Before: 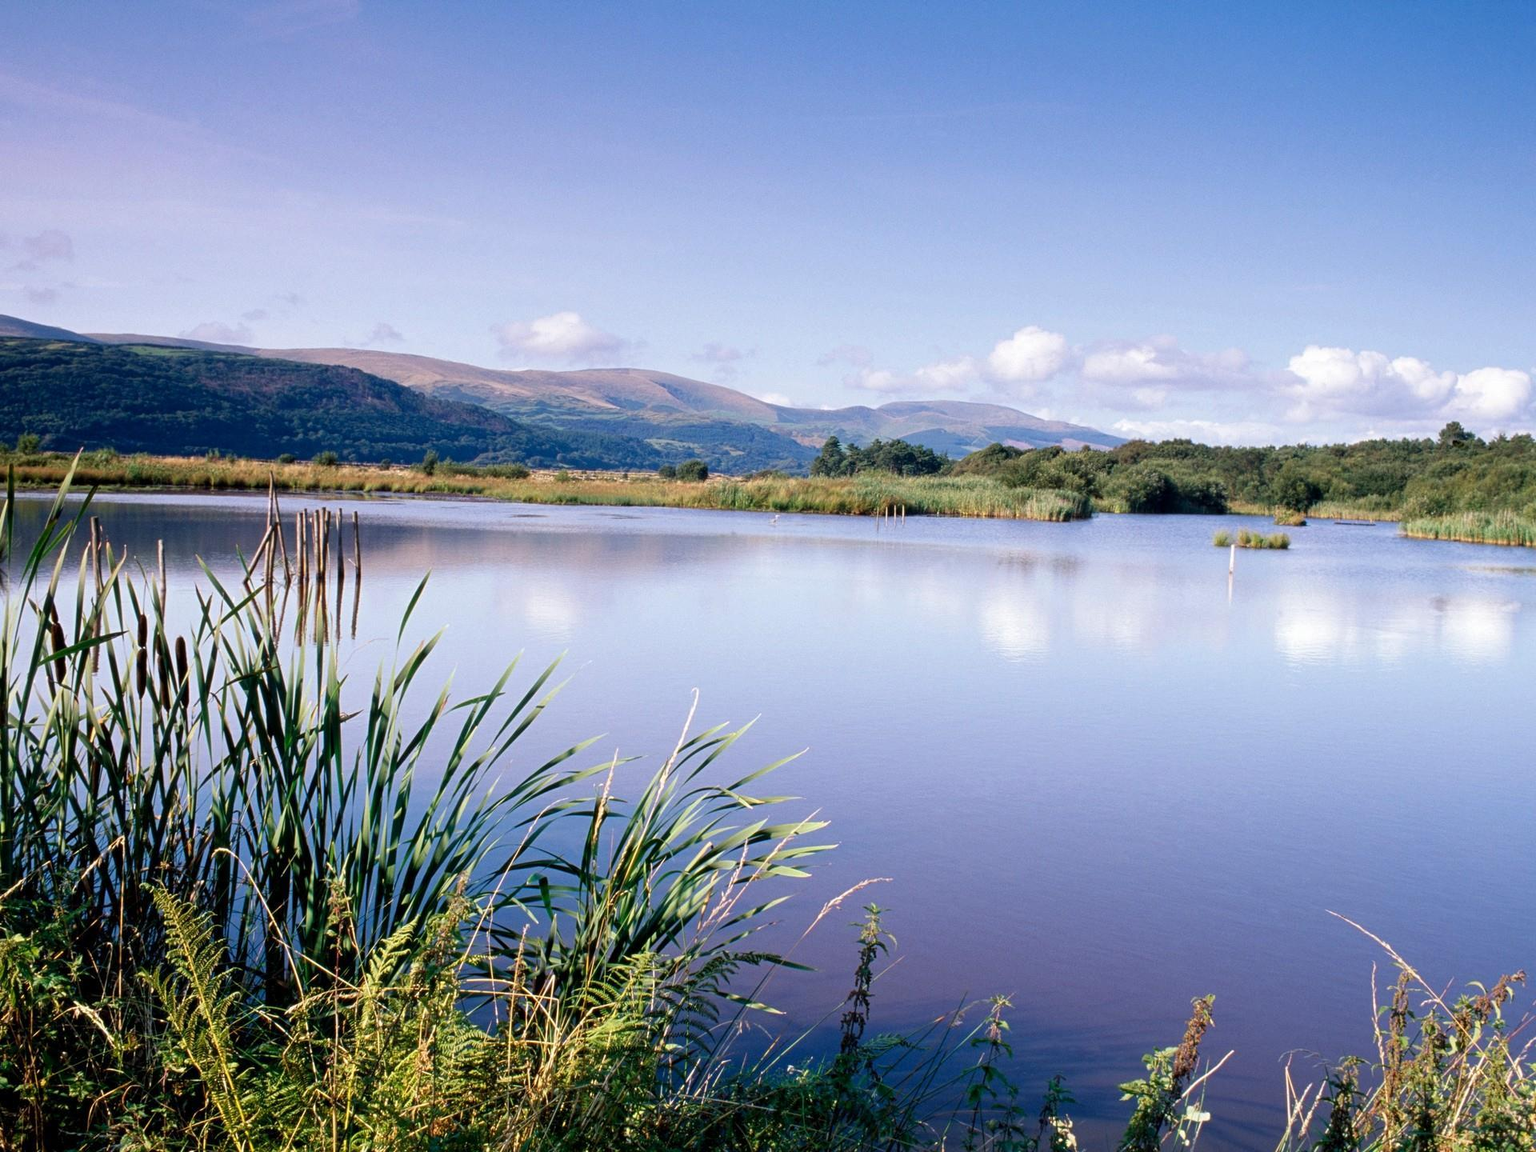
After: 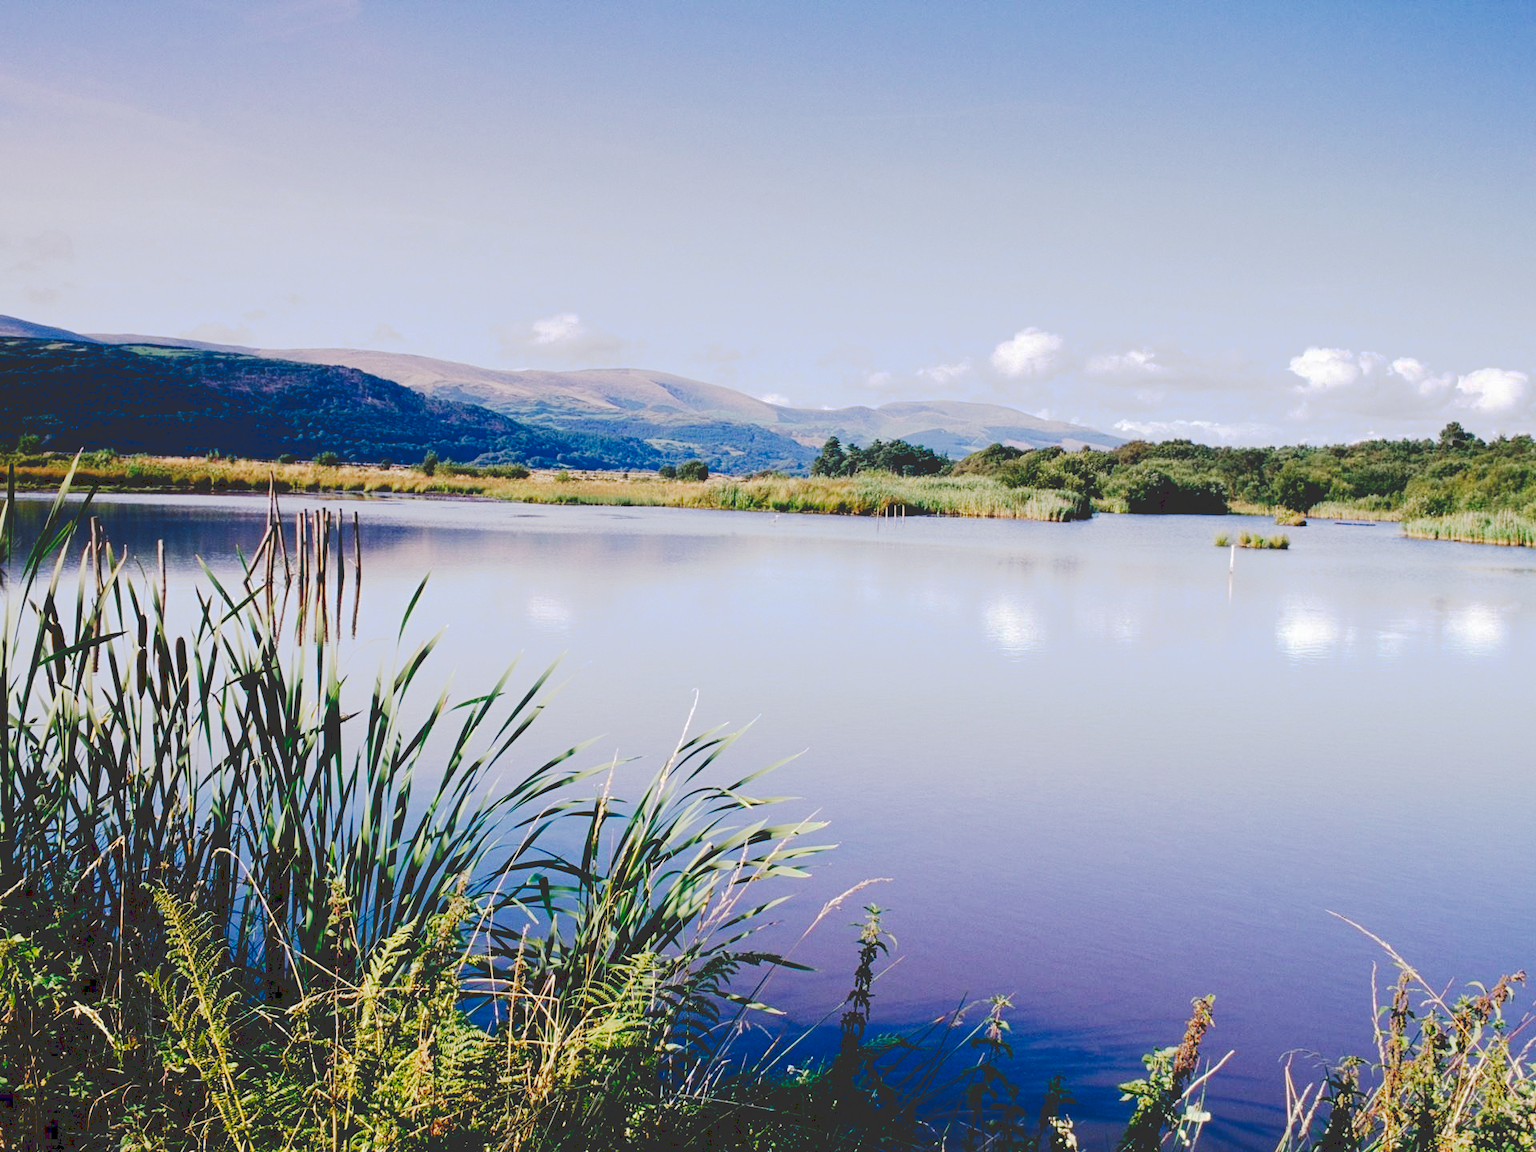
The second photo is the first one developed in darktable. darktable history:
exposure: compensate highlight preservation false
tone curve: curves: ch0 [(0, 0) (0.003, 0.185) (0.011, 0.185) (0.025, 0.187) (0.044, 0.185) (0.069, 0.185) (0.1, 0.18) (0.136, 0.18) (0.177, 0.179) (0.224, 0.202) (0.277, 0.252) (0.335, 0.343) (0.399, 0.452) (0.468, 0.553) (0.543, 0.643) (0.623, 0.717) (0.709, 0.778) (0.801, 0.82) (0.898, 0.856) (1, 1)], preserve colors none
